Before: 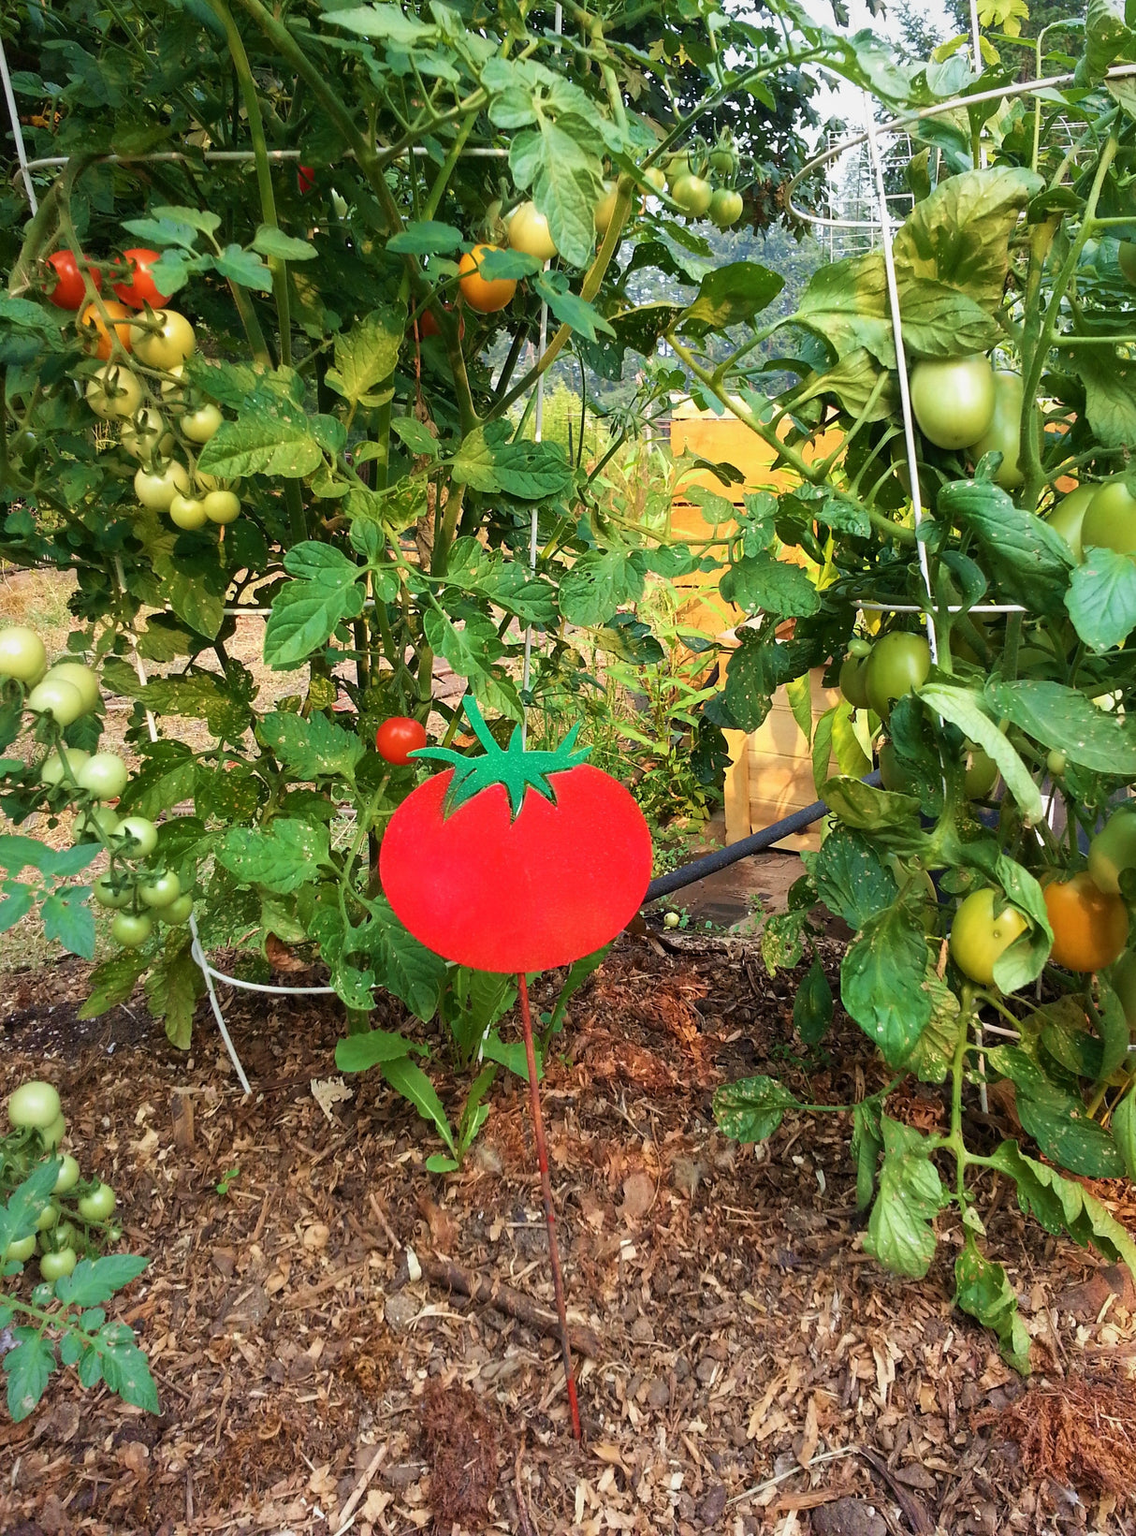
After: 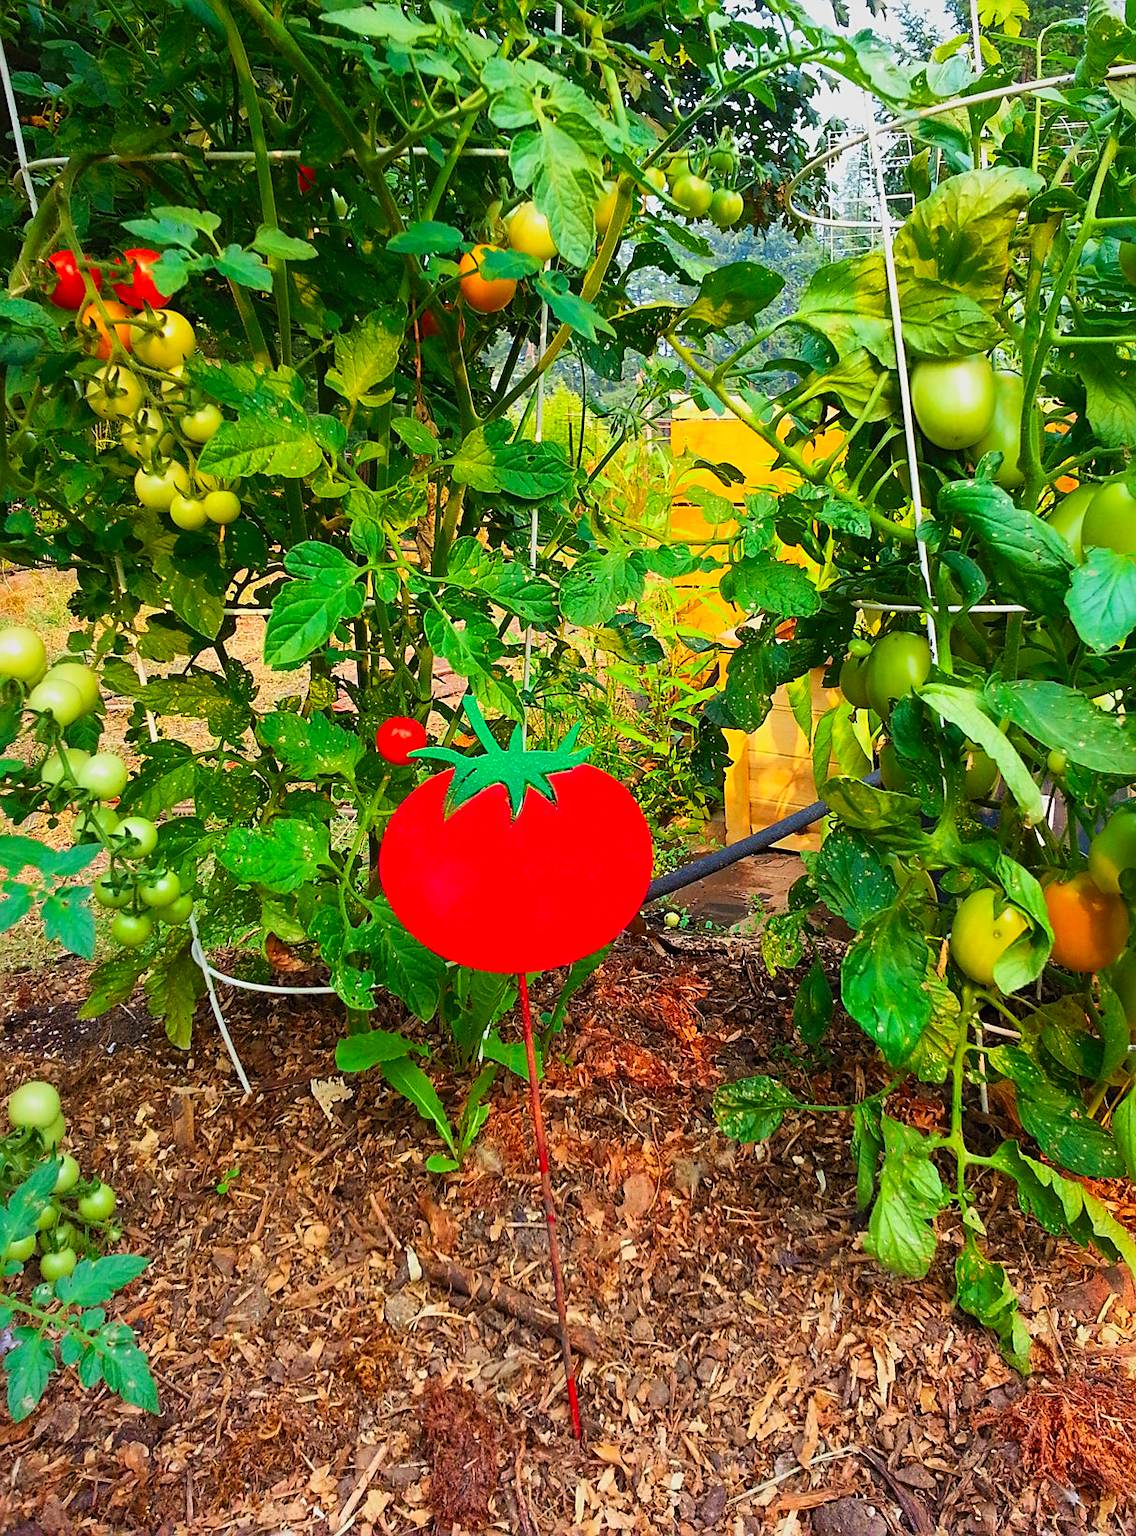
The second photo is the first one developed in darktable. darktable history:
exposure: exposure -0.492 EV, compensate highlight preservation false
sharpen: on, module defaults
contrast brightness saturation: contrast 0.2, brightness 0.2, saturation 0.8
